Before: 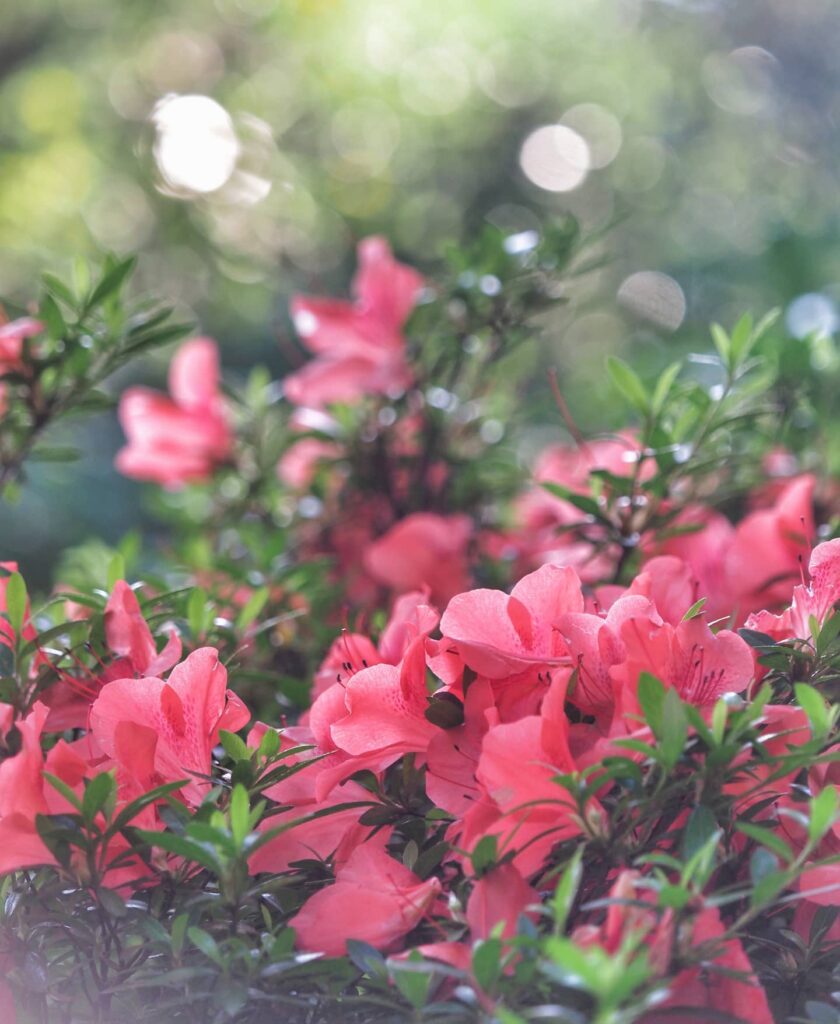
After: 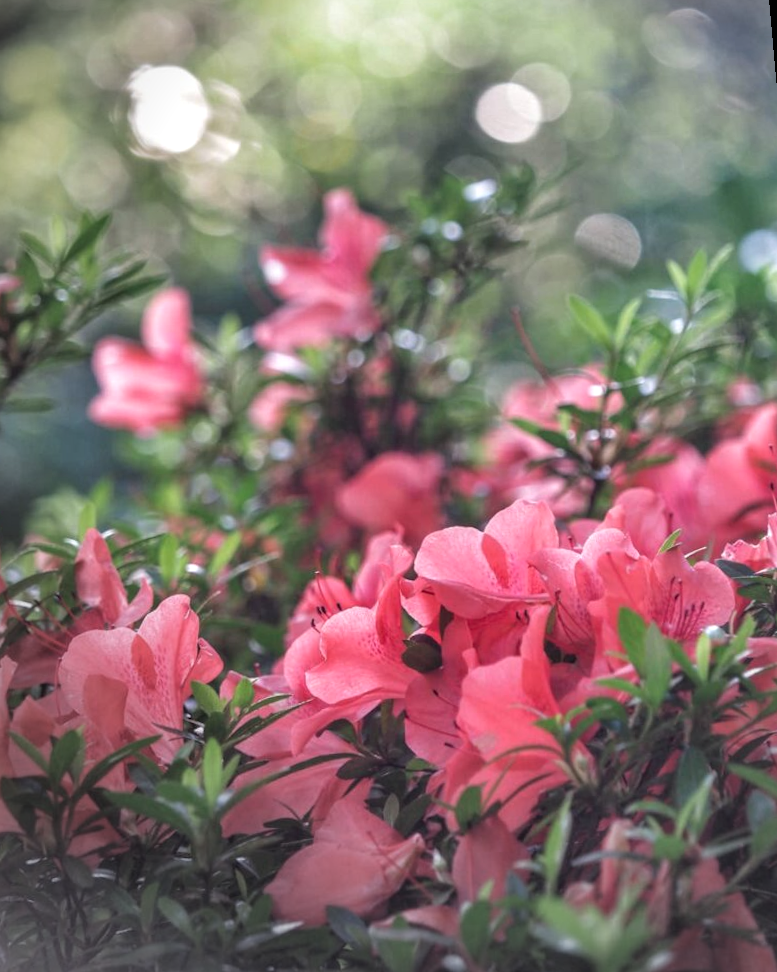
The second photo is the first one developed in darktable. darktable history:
local contrast: on, module defaults
vignetting: fall-off start 73.57%, center (0.22, -0.235)
rotate and perspective: rotation -1.68°, lens shift (vertical) -0.146, crop left 0.049, crop right 0.912, crop top 0.032, crop bottom 0.96
